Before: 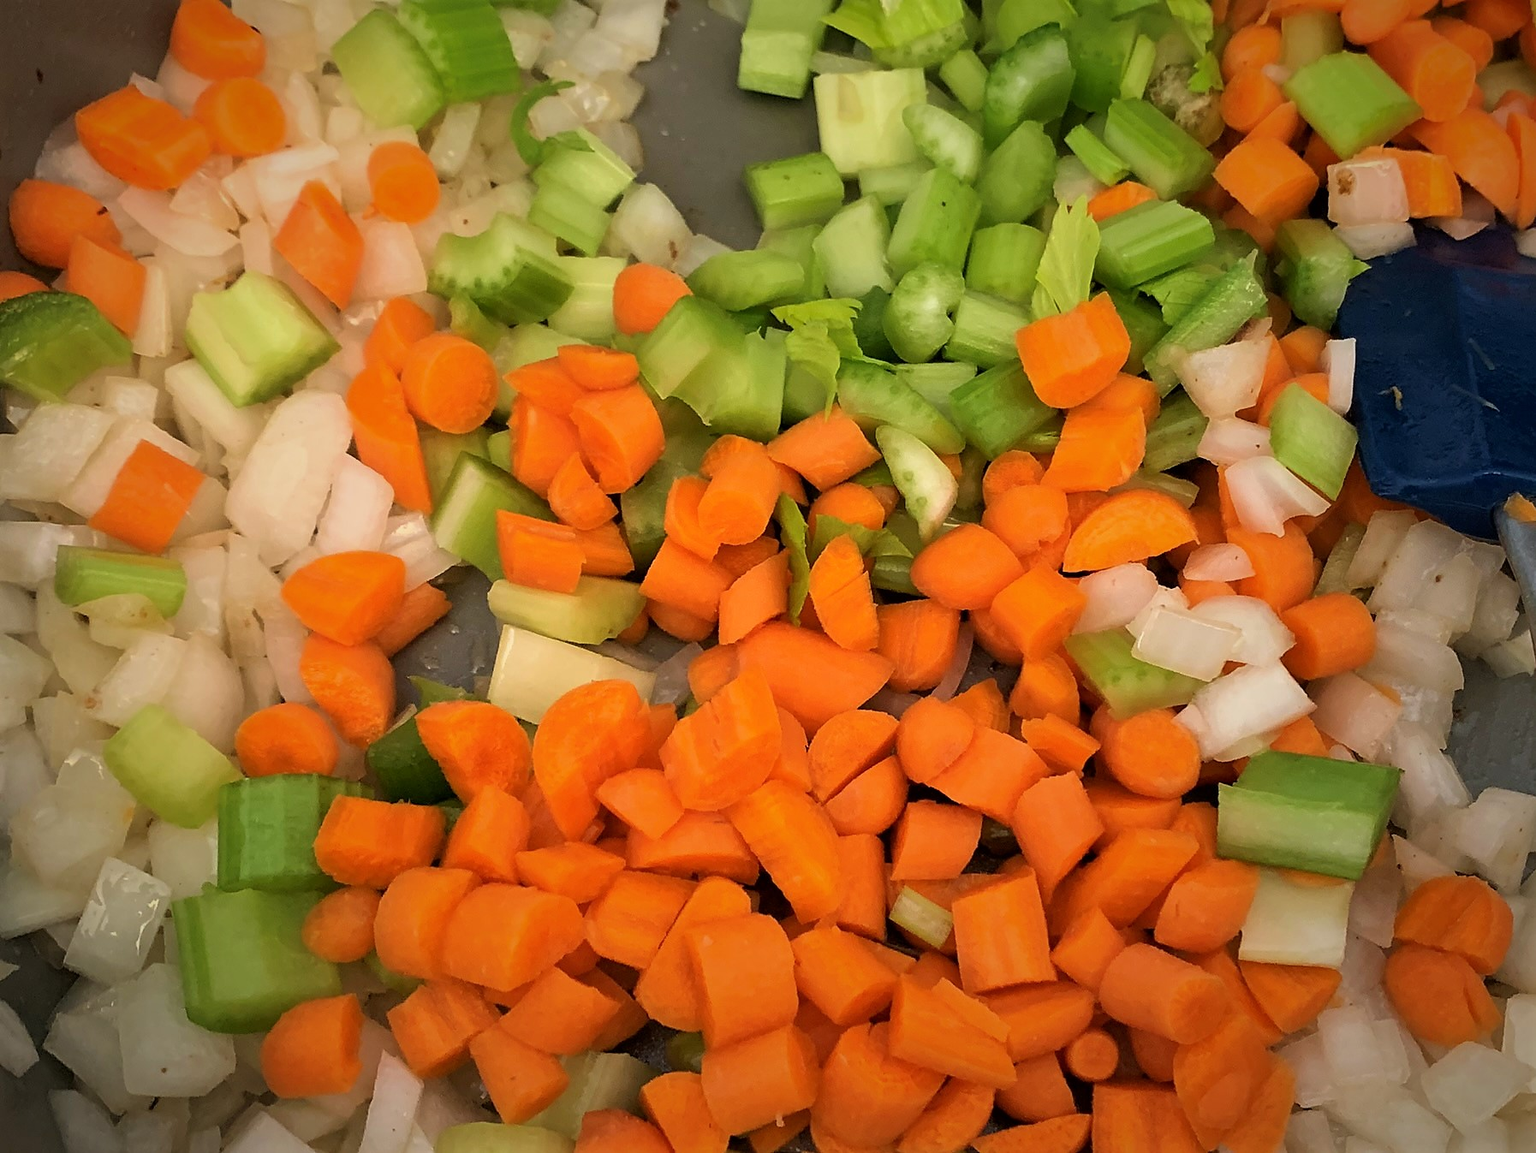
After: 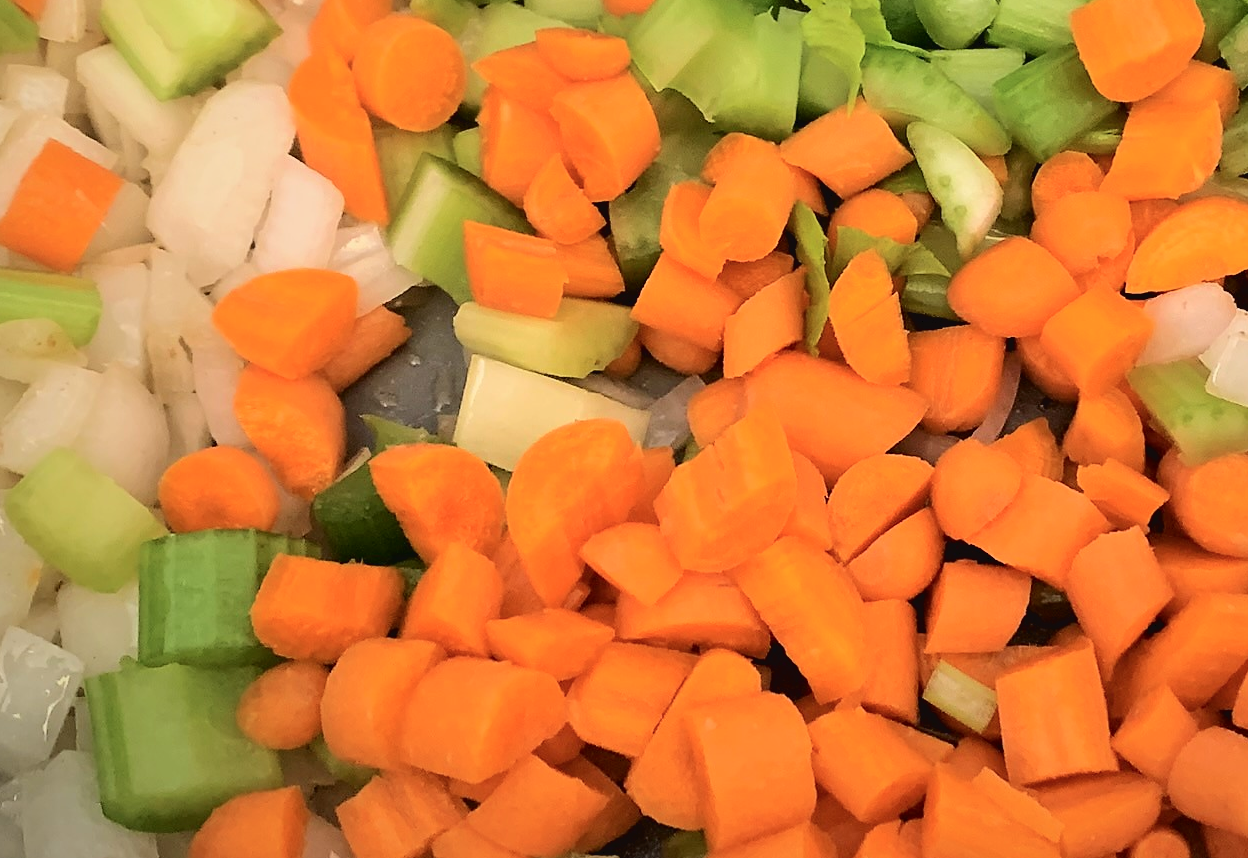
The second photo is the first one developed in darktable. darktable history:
crop: left 6.491%, top 27.87%, right 23.93%, bottom 8.398%
tone curve: curves: ch0 [(0, 0) (0.003, 0.035) (0.011, 0.035) (0.025, 0.035) (0.044, 0.046) (0.069, 0.063) (0.1, 0.084) (0.136, 0.123) (0.177, 0.174) (0.224, 0.232) (0.277, 0.304) (0.335, 0.387) (0.399, 0.476) (0.468, 0.566) (0.543, 0.639) (0.623, 0.714) (0.709, 0.776) (0.801, 0.851) (0.898, 0.921) (1, 1)], color space Lab, independent channels, preserve colors none
